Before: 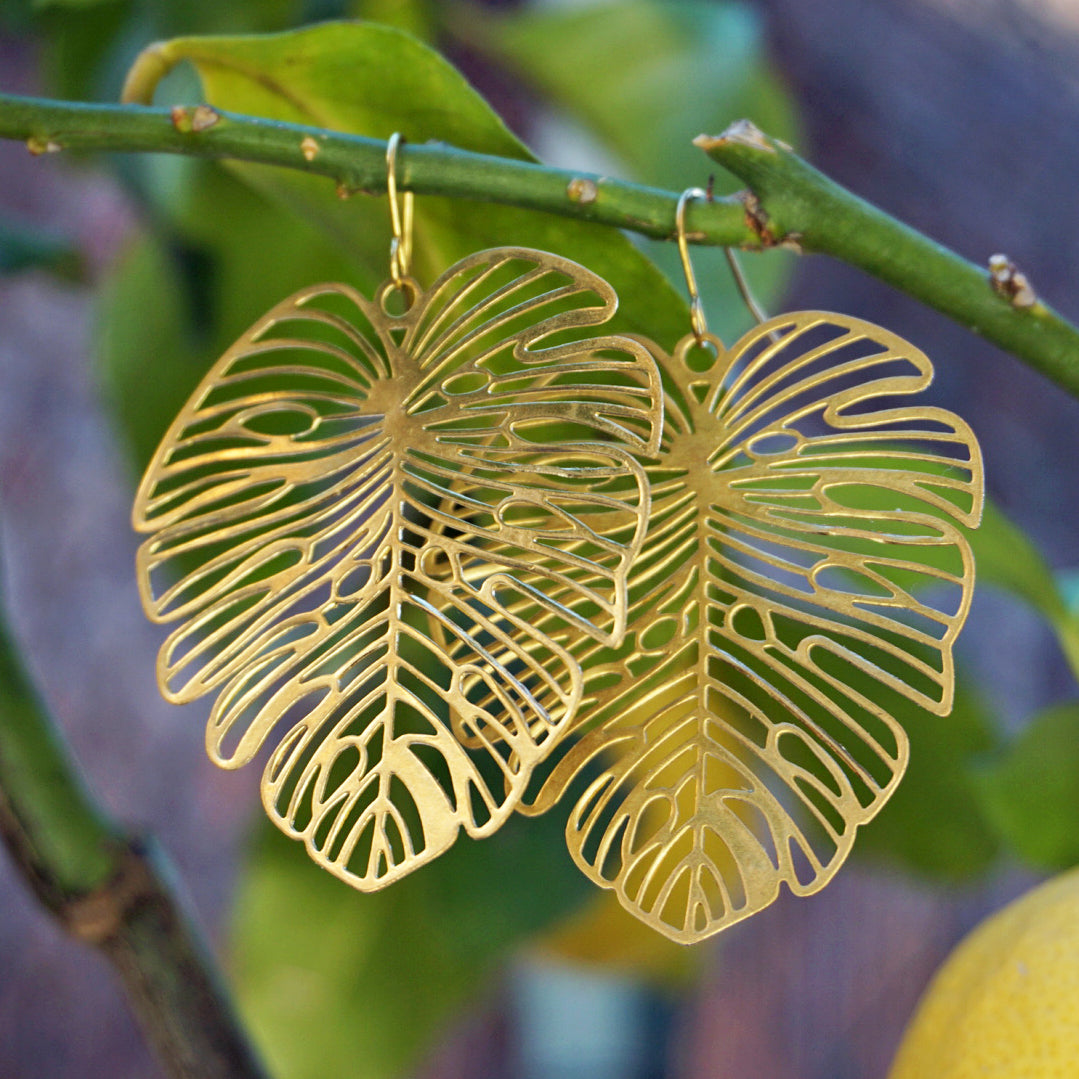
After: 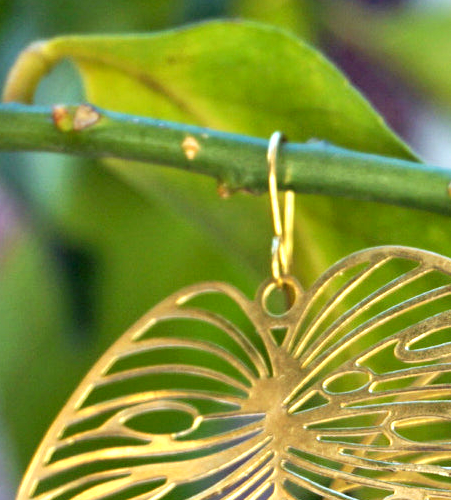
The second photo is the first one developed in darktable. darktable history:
crop and rotate: left 11.118%, top 0.108%, right 47.066%, bottom 53.516%
exposure: black level correction 0.001, exposure 0.672 EV, compensate exposure bias true, compensate highlight preservation false
levels: levels [0, 0.492, 0.984]
